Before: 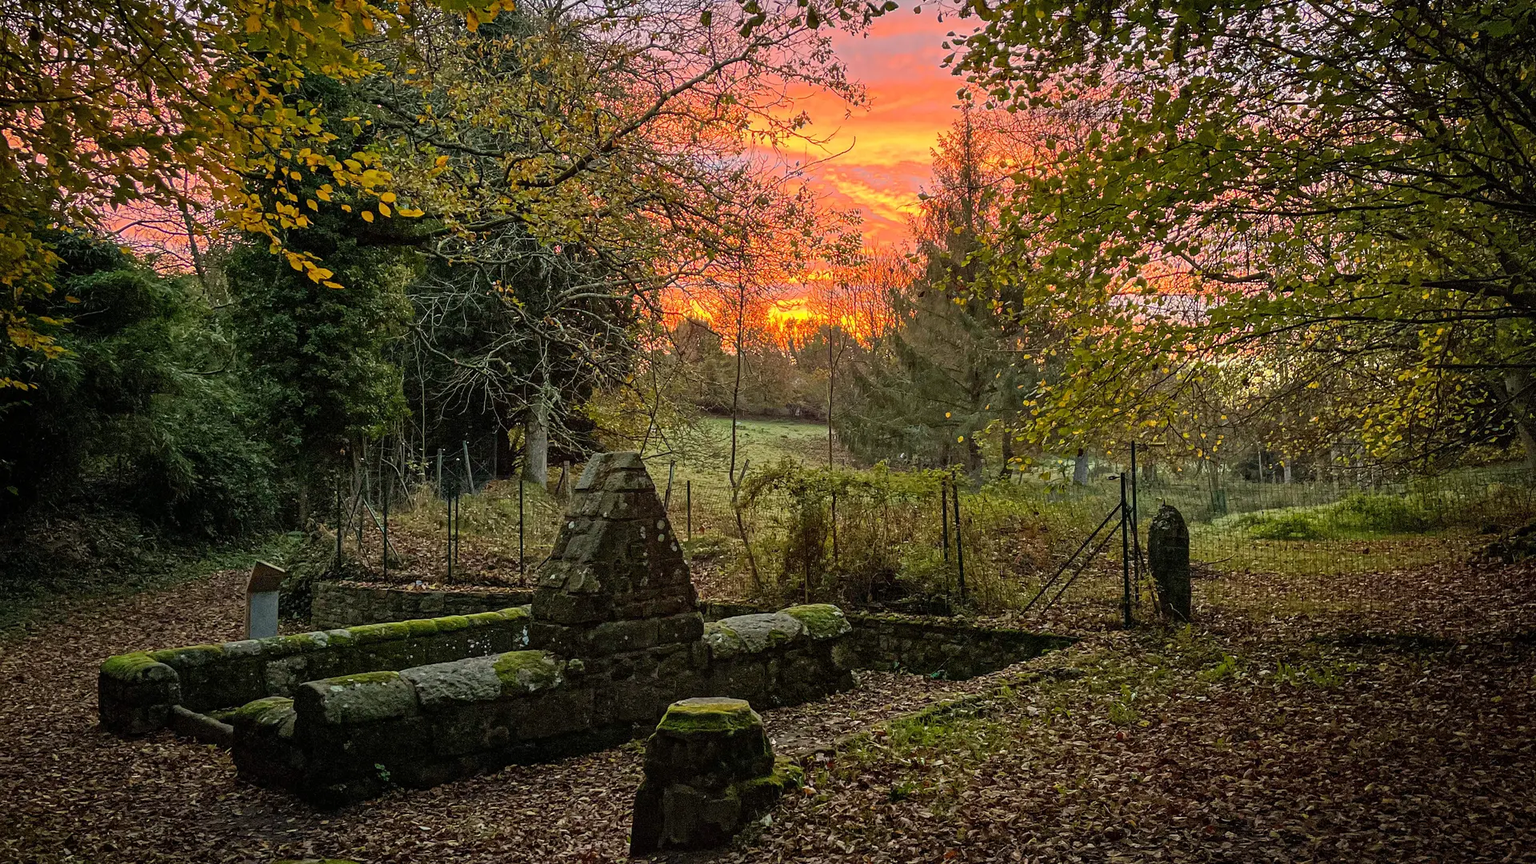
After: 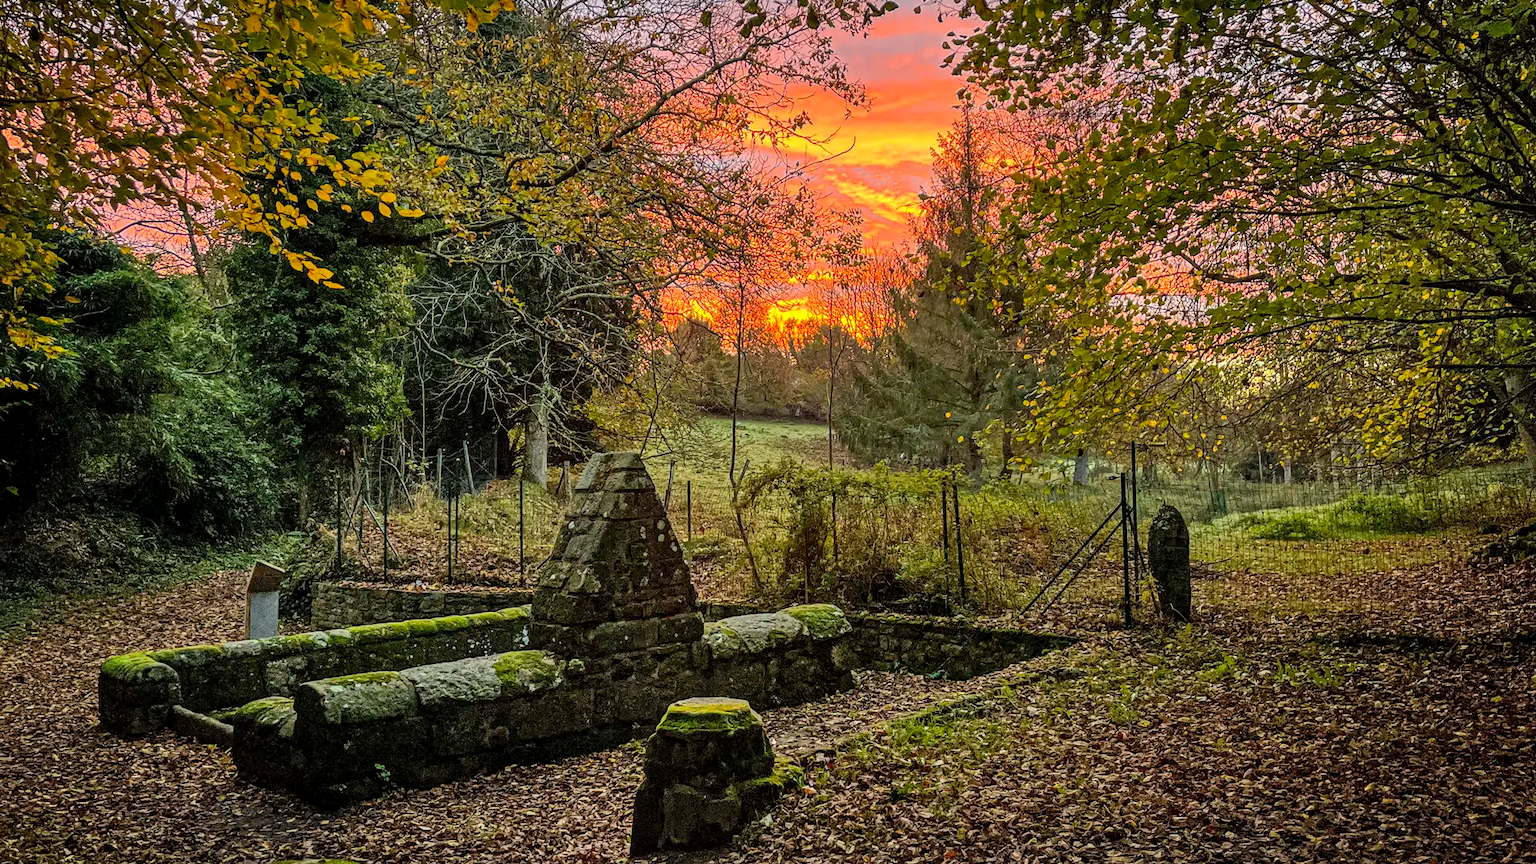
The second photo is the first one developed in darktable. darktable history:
local contrast: on, module defaults
shadows and highlights: low approximation 0.01, soften with gaussian
color zones: curves: ch1 [(0.25, 0.61) (0.75, 0.248)]
